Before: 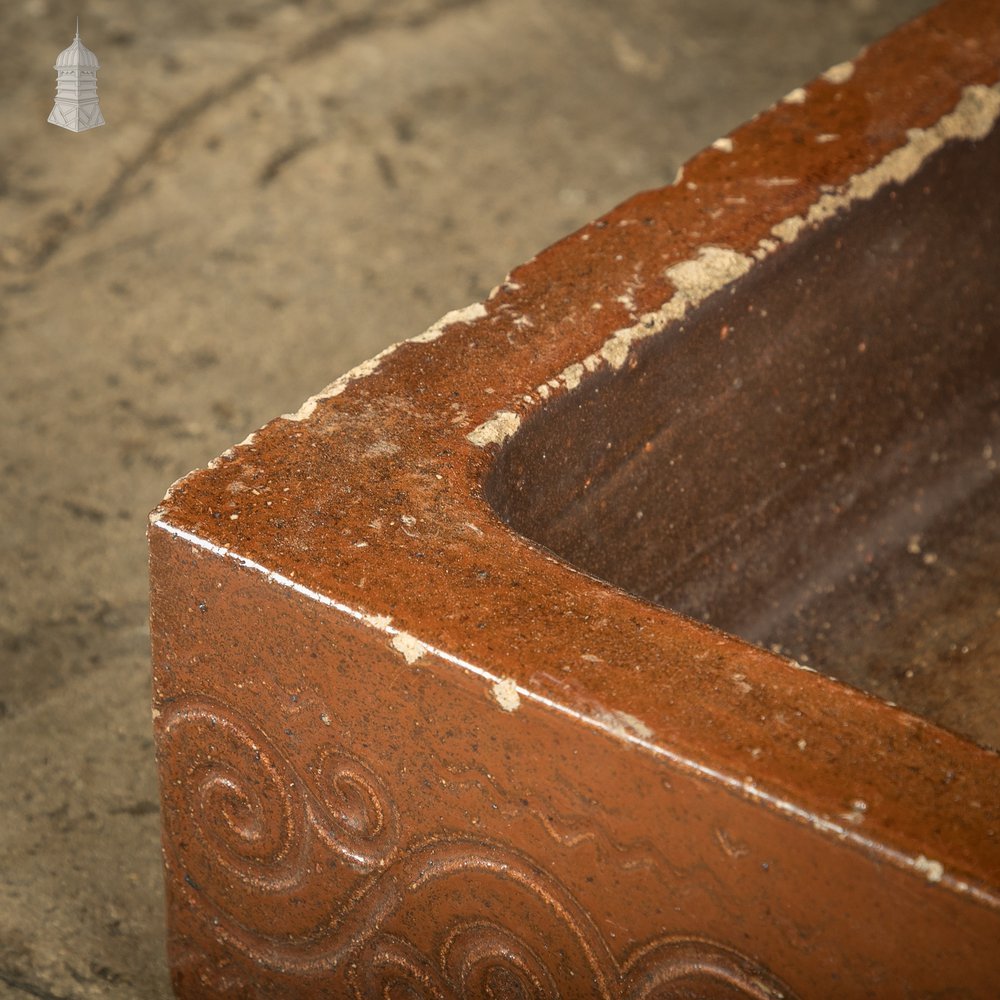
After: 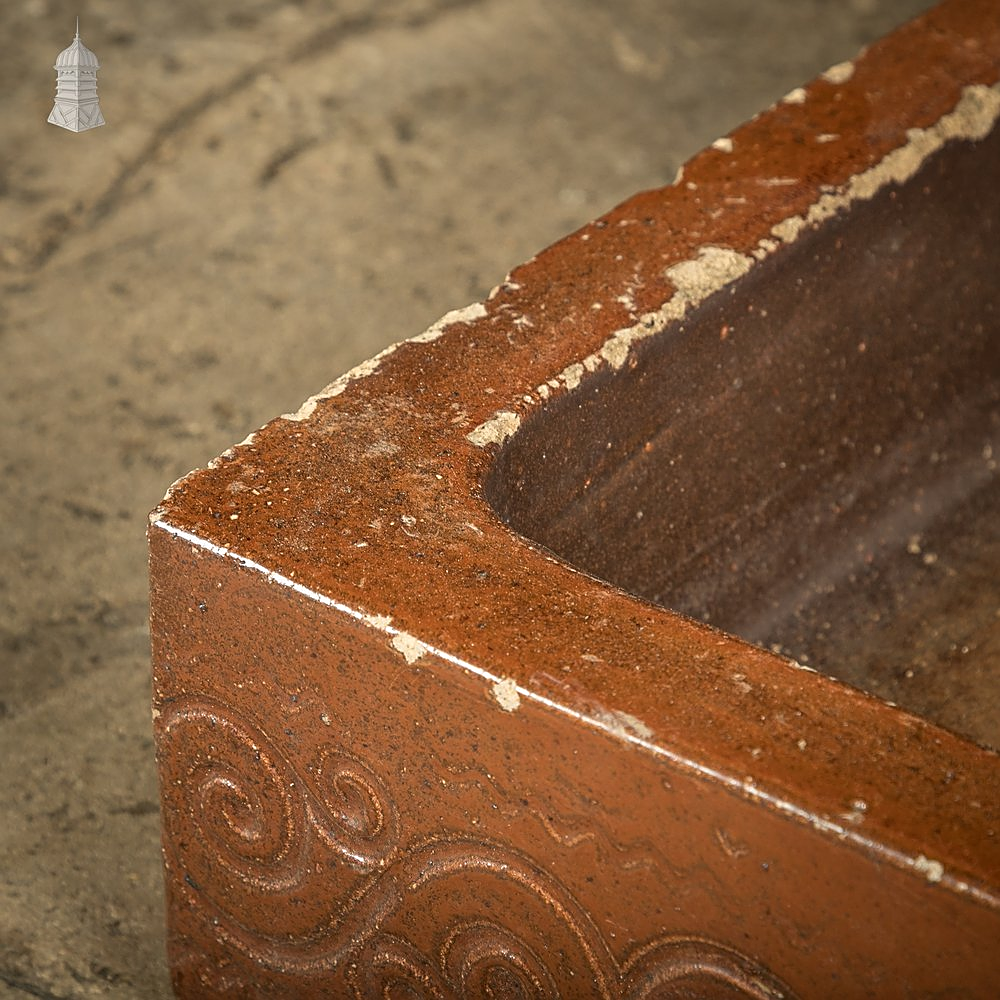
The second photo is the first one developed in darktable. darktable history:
sharpen: amount 0.567
